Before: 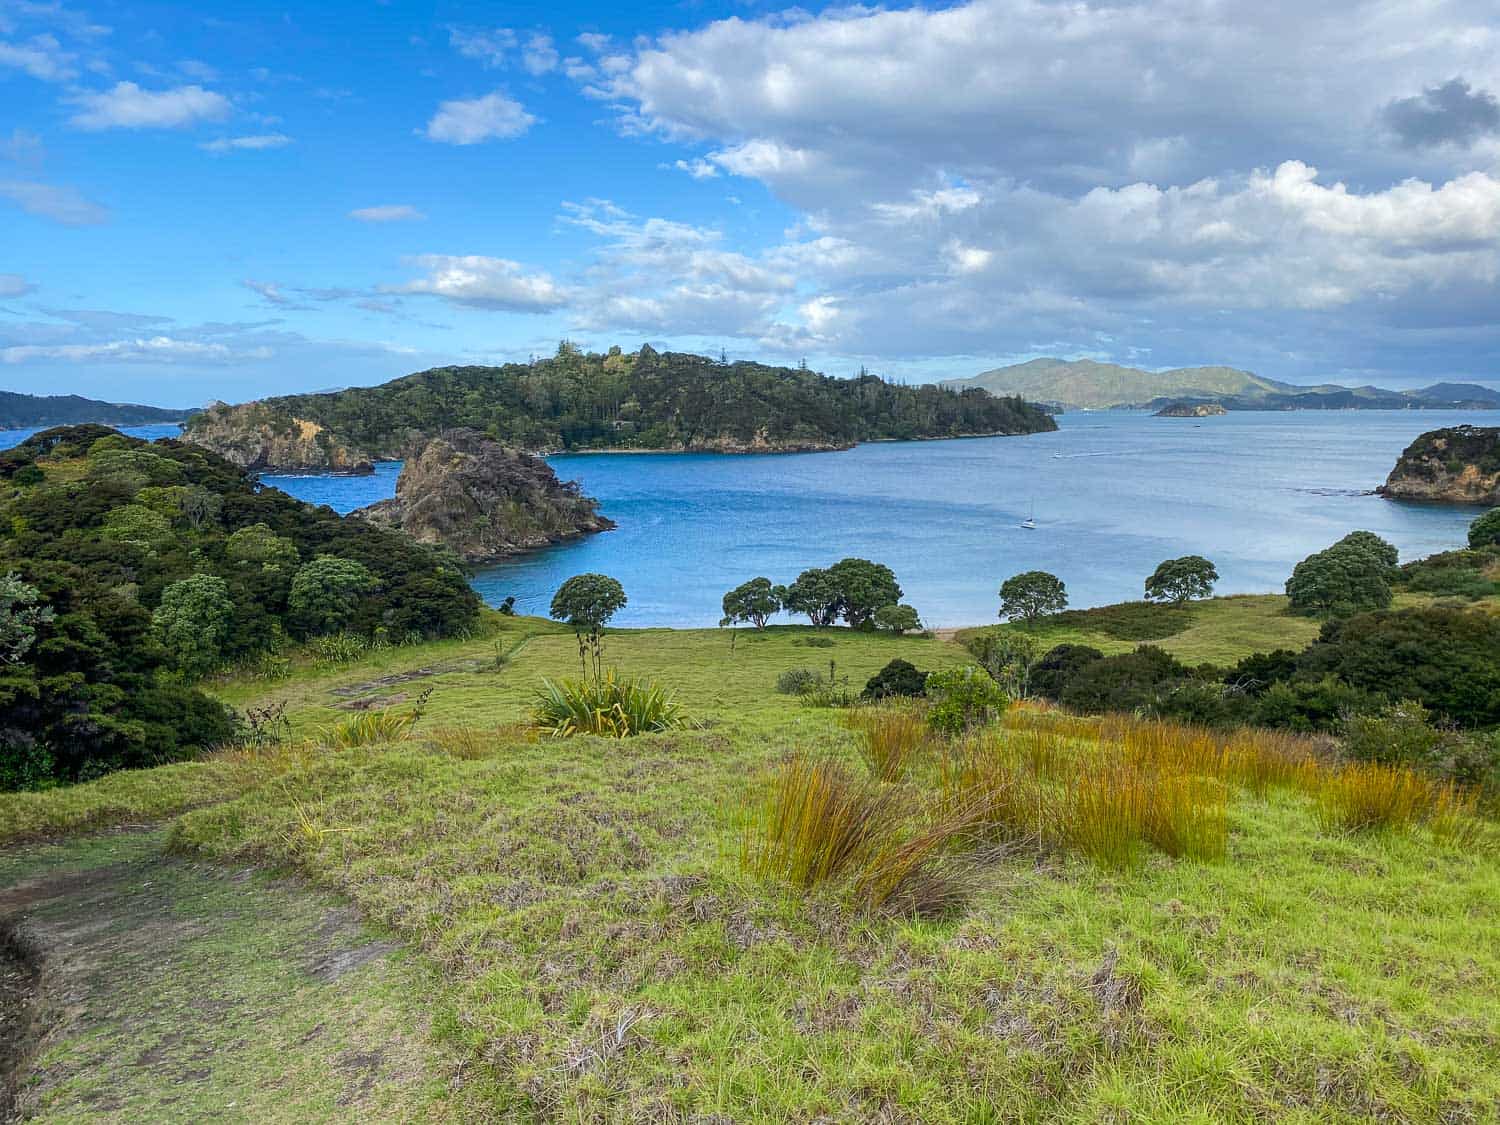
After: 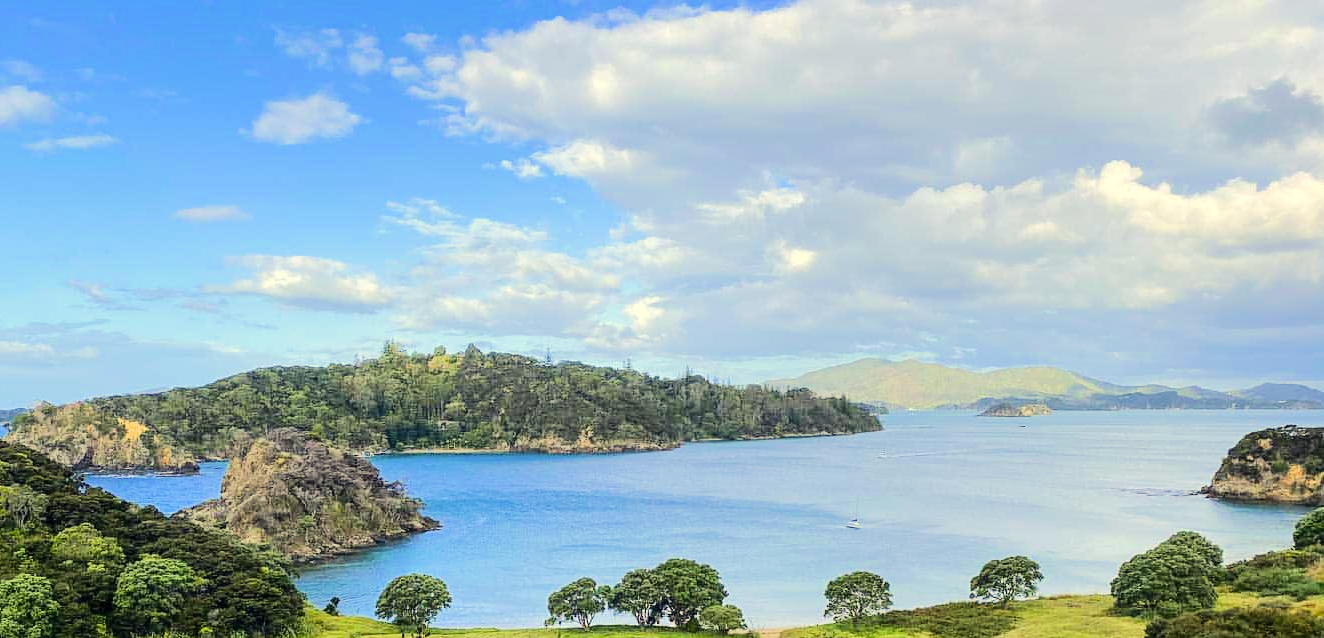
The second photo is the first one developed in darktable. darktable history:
crop and rotate: left 11.713%, bottom 43.231%
color correction: highlights a* 1.34, highlights b* 18.3
tone equalizer: -7 EV 0.159 EV, -6 EV 0.586 EV, -5 EV 1.13 EV, -4 EV 1.33 EV, -3 EV 1.16 EV, -2 EV 0.6 EV, -1 EV 0.166 EV, edges refinement/feathering 500, mask exposure compensation -1.57 EV, preserve details no
